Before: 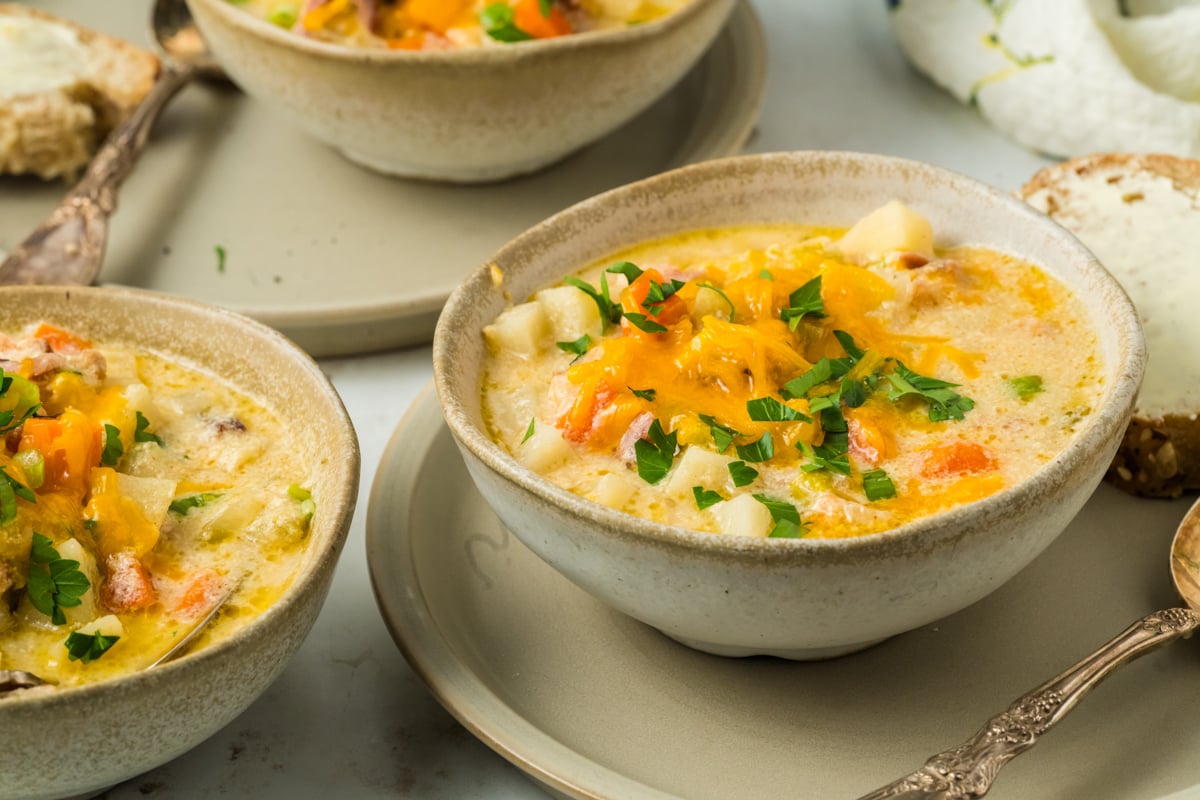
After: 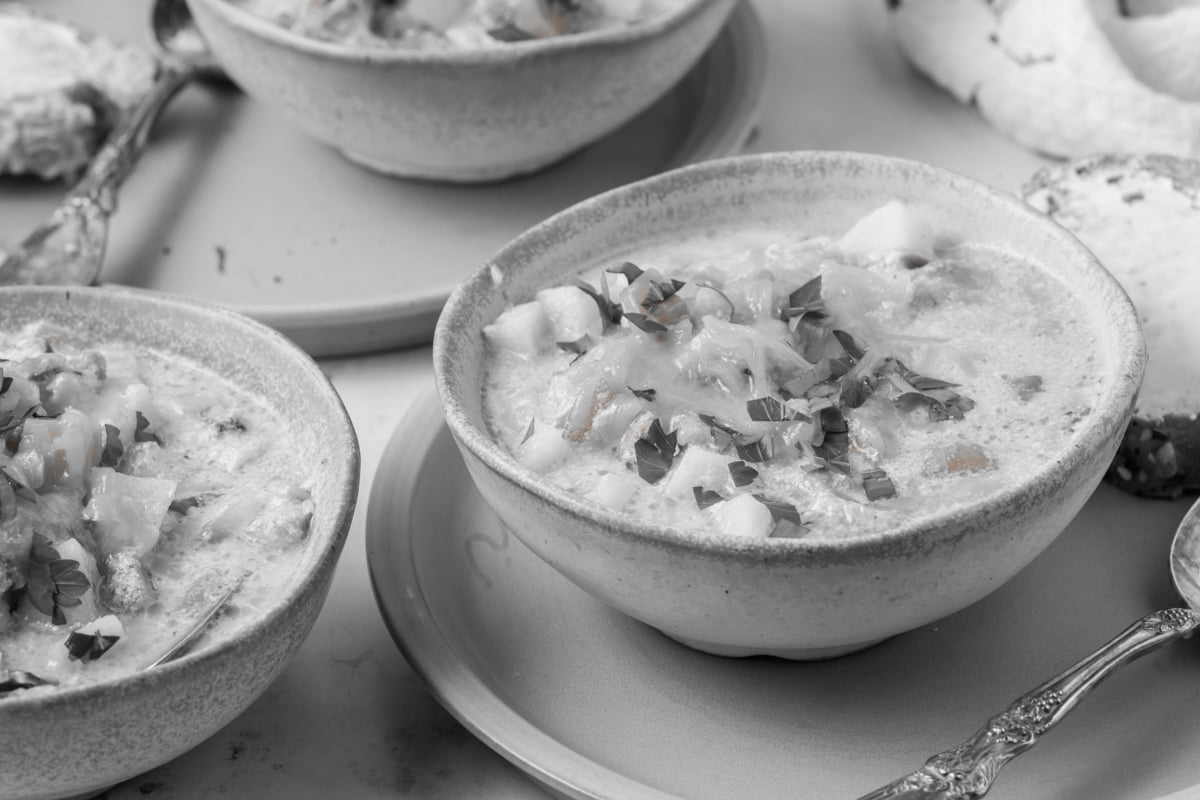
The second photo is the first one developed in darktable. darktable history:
color correction: highlights a* -0.498, highlights b* 0.153, shadows a* 4.61, shadows b* 20.24
color zones: curves: ch1 [(0, 0.006) (0.094, 0.285) (0.171, 0.001) (0.429, 0.001) (0.571, 0.003) (0.714, 0.004) (0.857, 0.004) (1, 0.006)]
